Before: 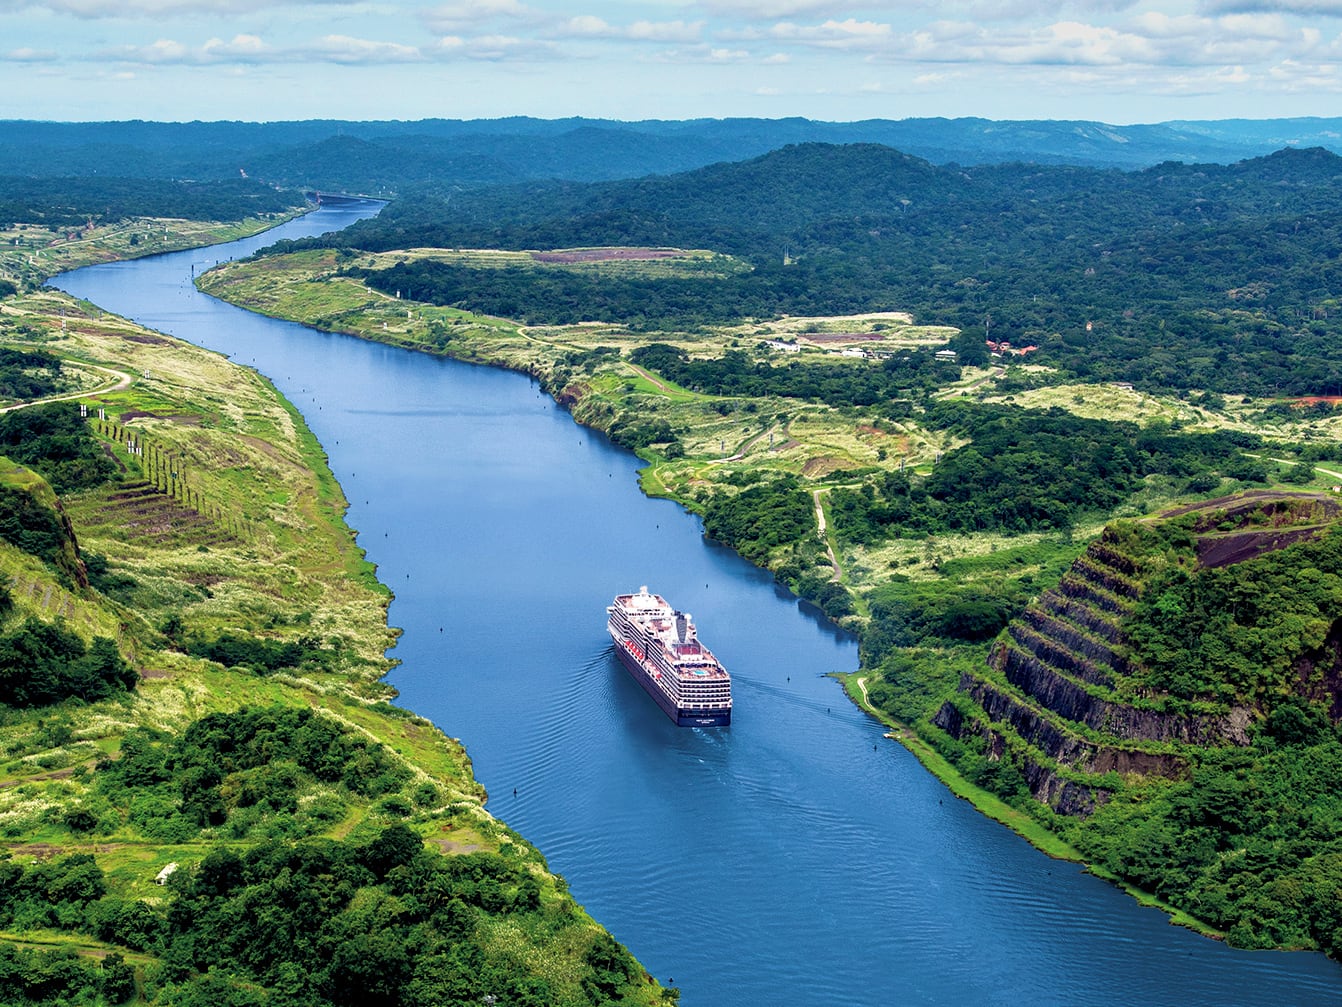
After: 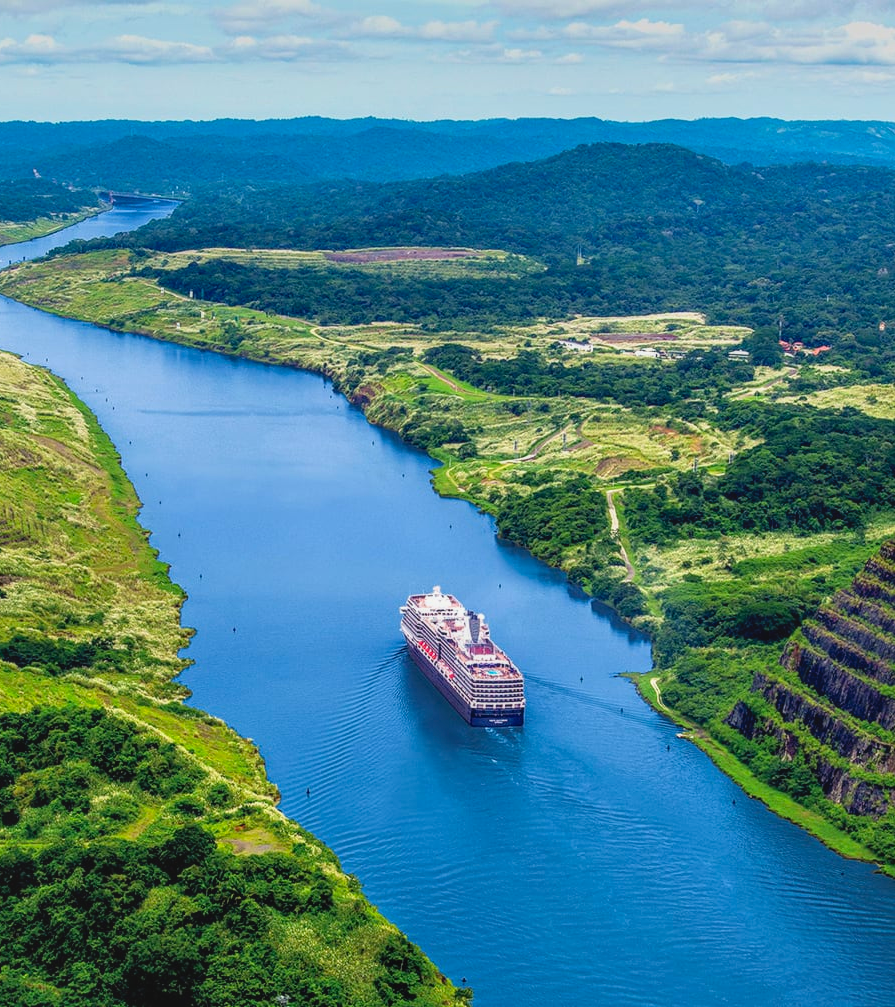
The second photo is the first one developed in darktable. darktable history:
contrast brightness saturation: contrast -0.19, saturation 0.19
local contrast: detail 130%
crop and rotate: left 15.446%, right 17.836%
